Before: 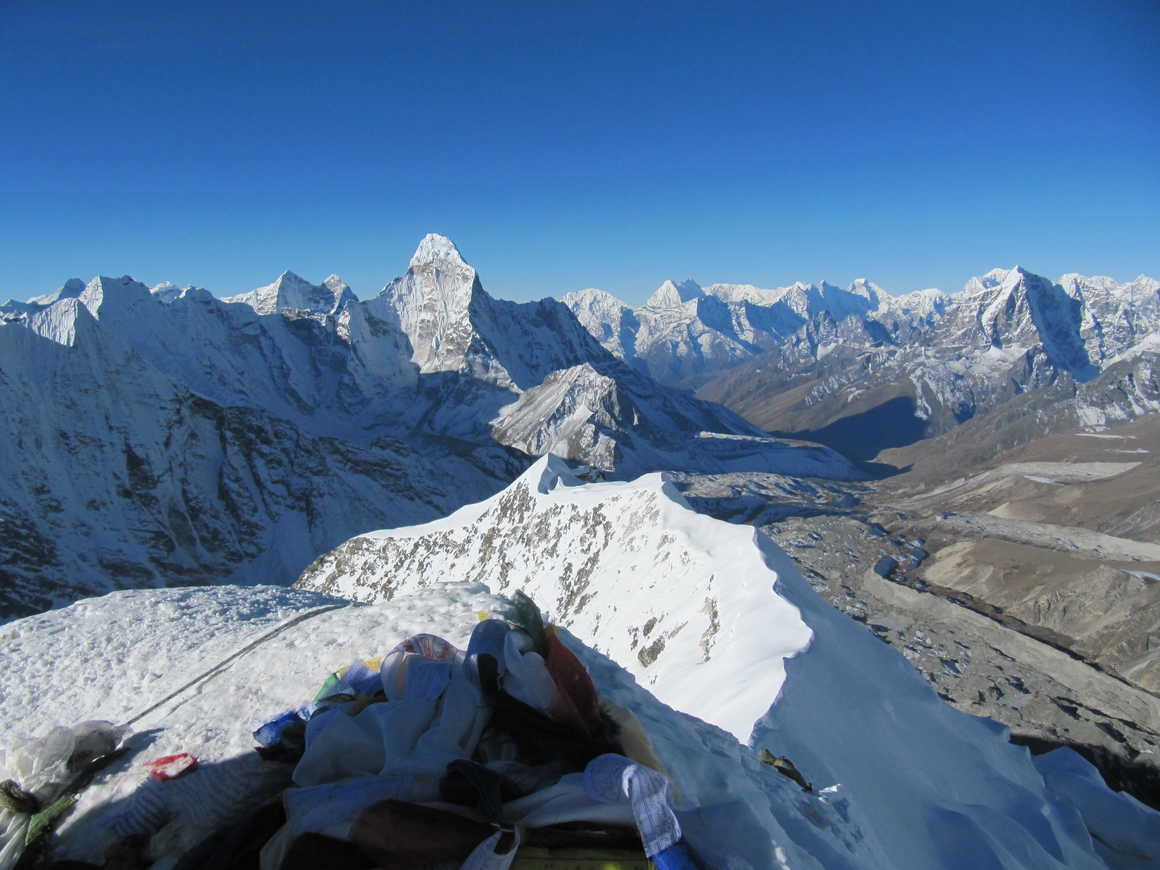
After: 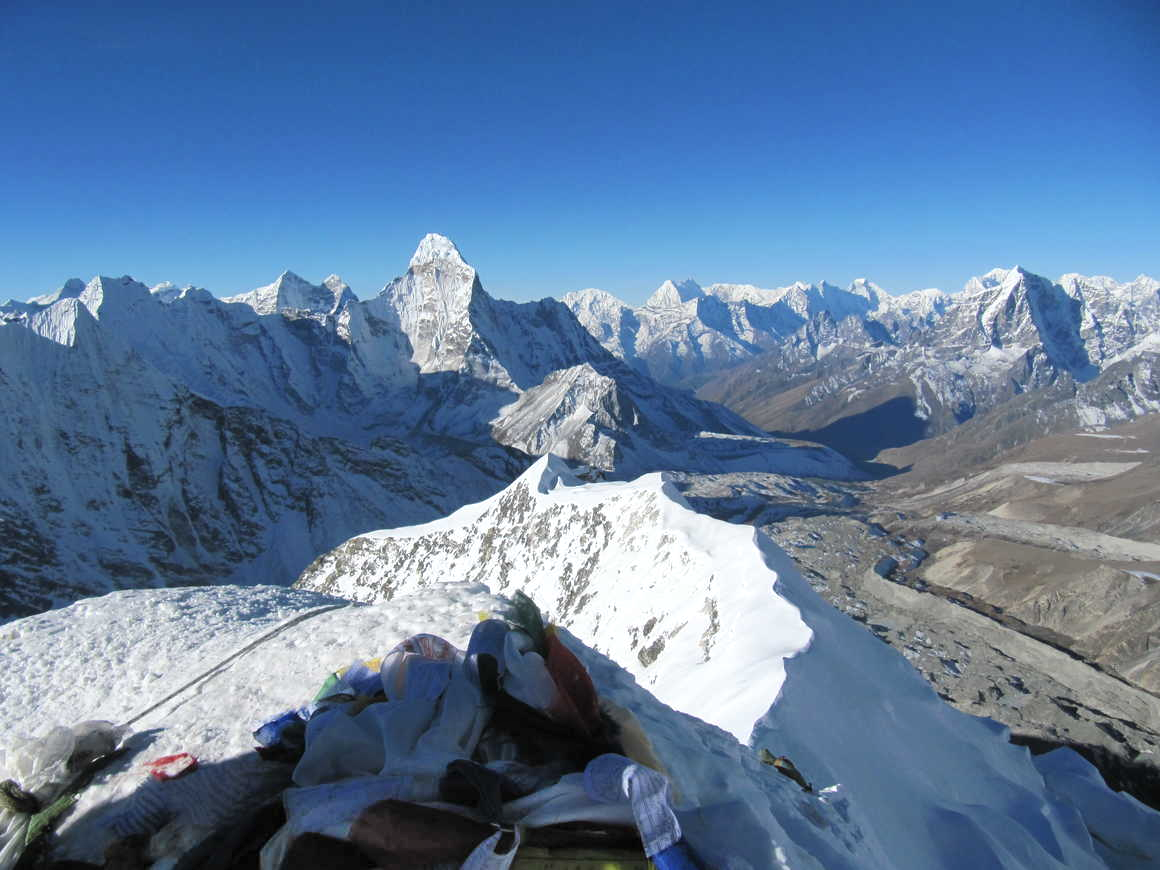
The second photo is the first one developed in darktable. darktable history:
shadows and highlights: radius 46.15, white point adjustment 6.74, compress 79.89%, soften with gaussian
